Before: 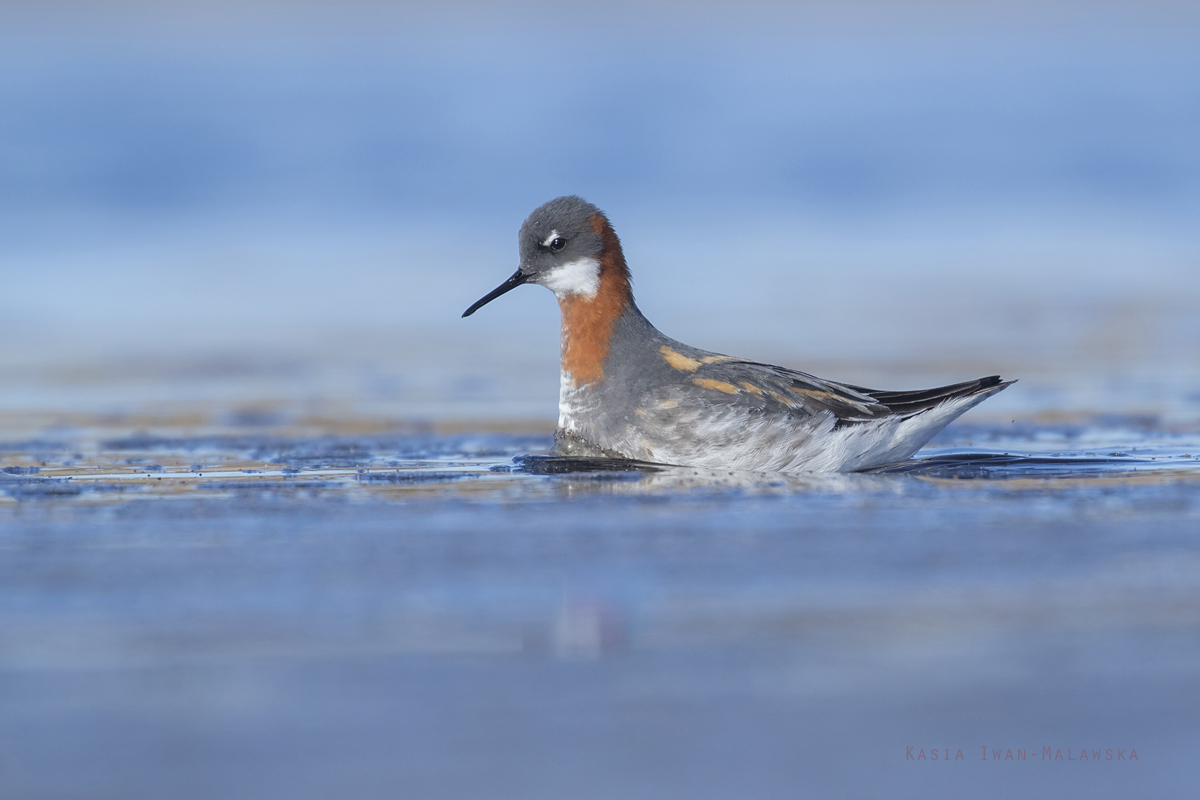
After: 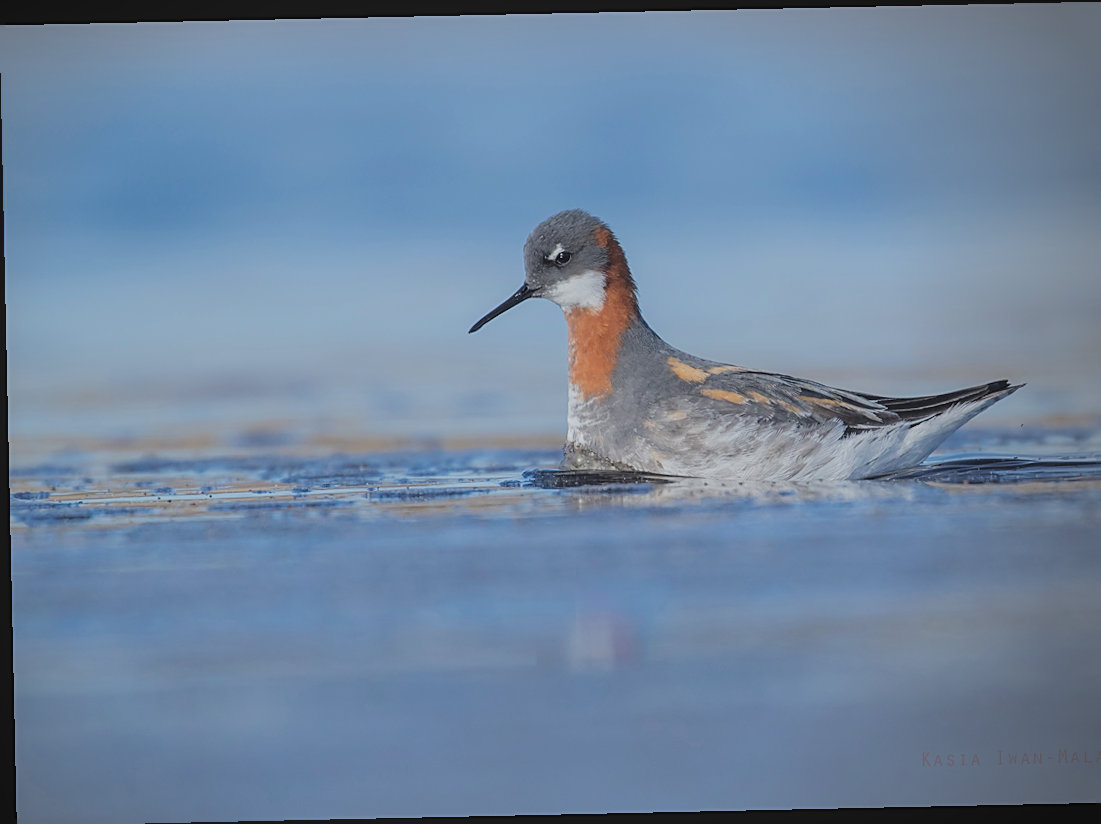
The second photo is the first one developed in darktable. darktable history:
exposure: compensate highlight preservation false
local contrast: detail 110%
color balance: lift [1.01, 1, 1, 1], gamma [1.097, 1, 1, 1], gain [0.85, 1, 1, 1]
rotate and perspective: rotation -1.24°, automatic cropping off
sharpen: on, module defaults
vignetting: center (-0.15, 0.013)
filmic rgb: black relative exposure -7.65 EV, white relative exposure 4.56 EV, hardness 3.61, color science v6 (2022)
crop: right 9.509%, bottom 0.031%
